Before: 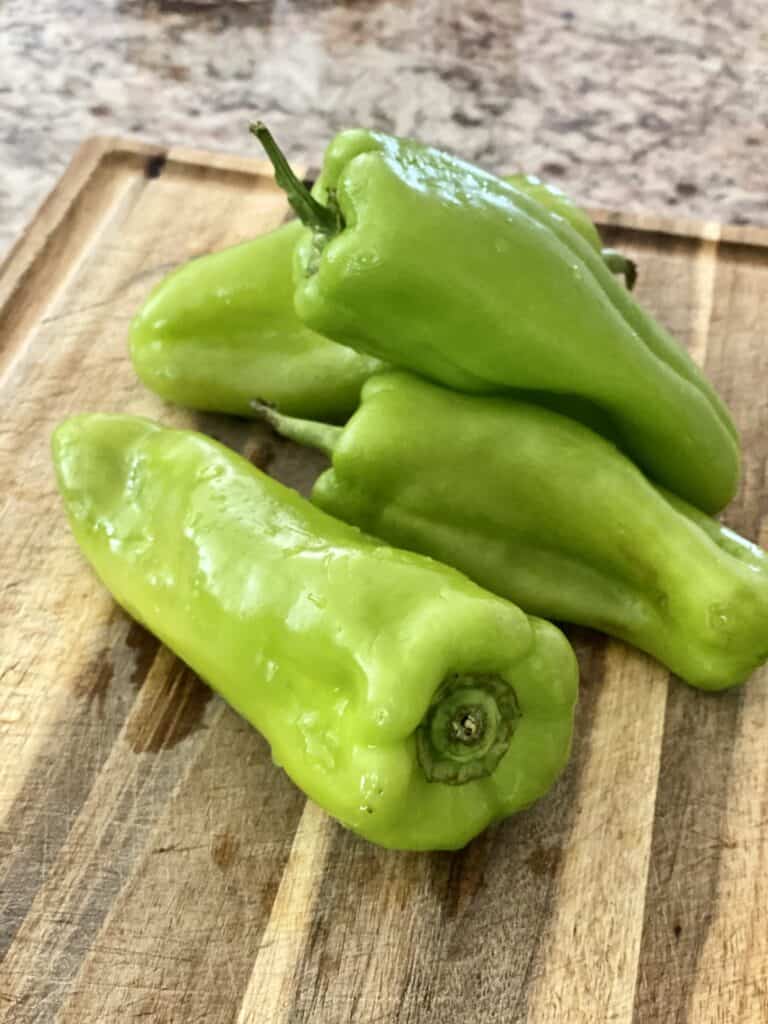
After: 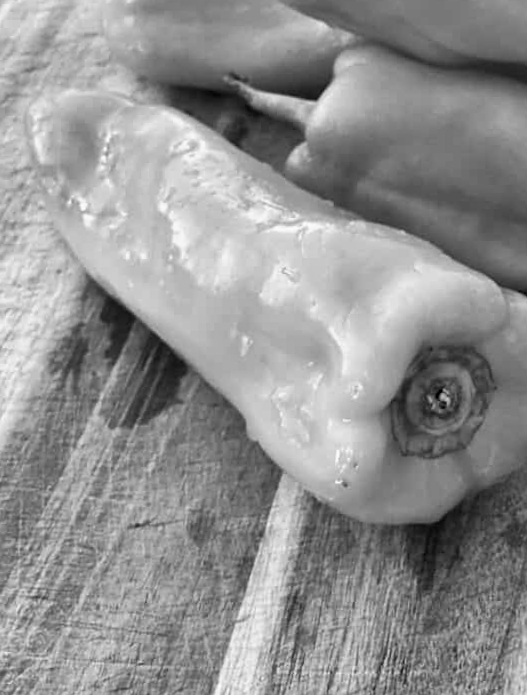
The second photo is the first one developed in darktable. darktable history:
exposure: exposure -0.04 EV, compensate highlight preservation false
crop and rotate: angle -0.82°, left 3.85%, top 31.828%, right 27.992%
sharpen: amount 0.2
shadows and highlights: soften with gaussian
color contrast: green-magenta contrast 0, blue-yellow contrast 0
rotate and perspective: rotation -1.17°, automatic cropping off
velvia: on, module defaults
